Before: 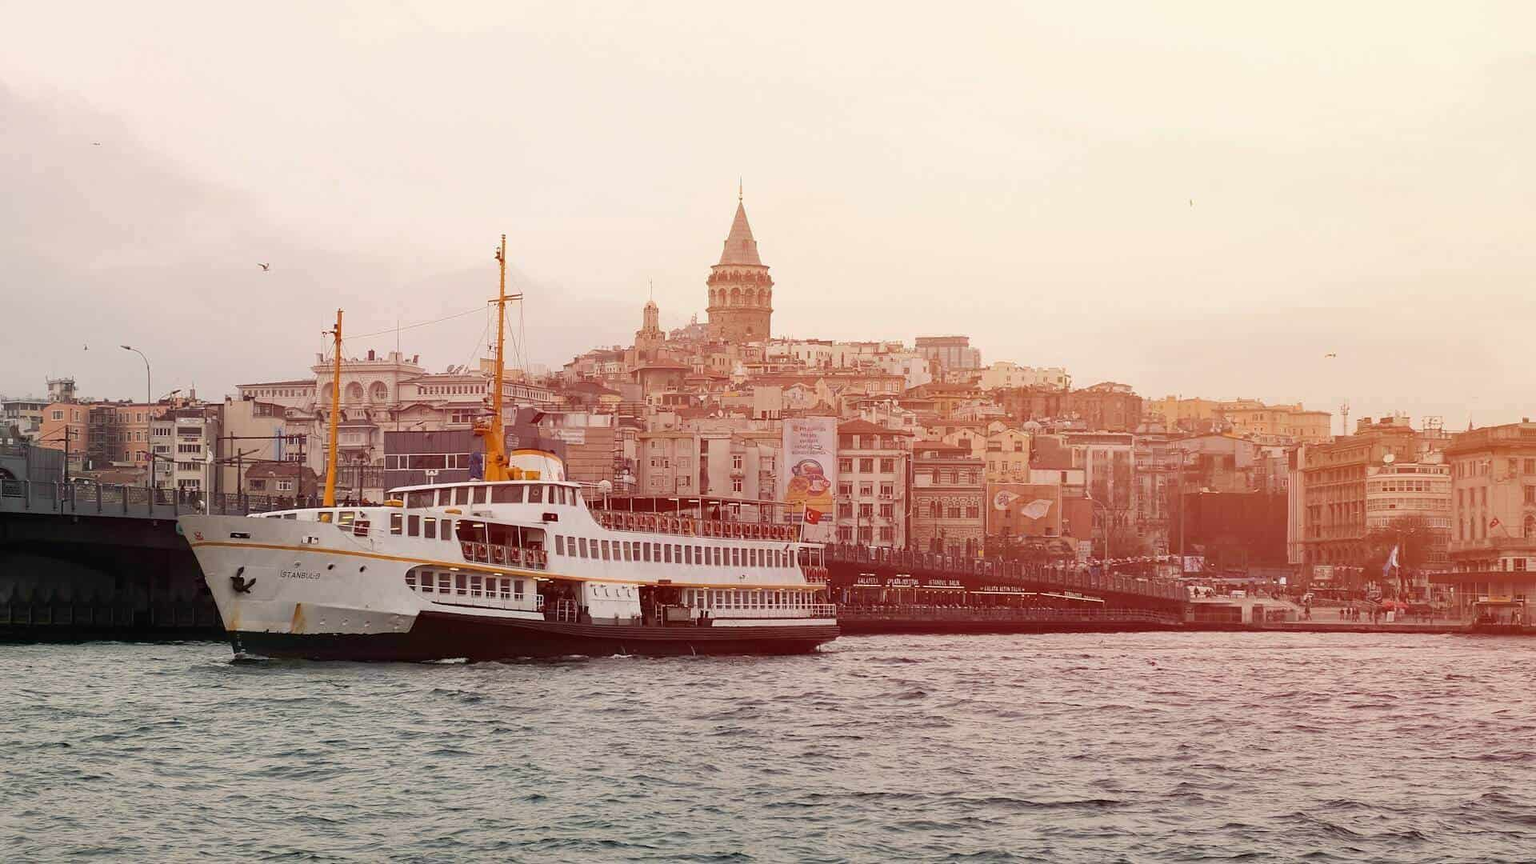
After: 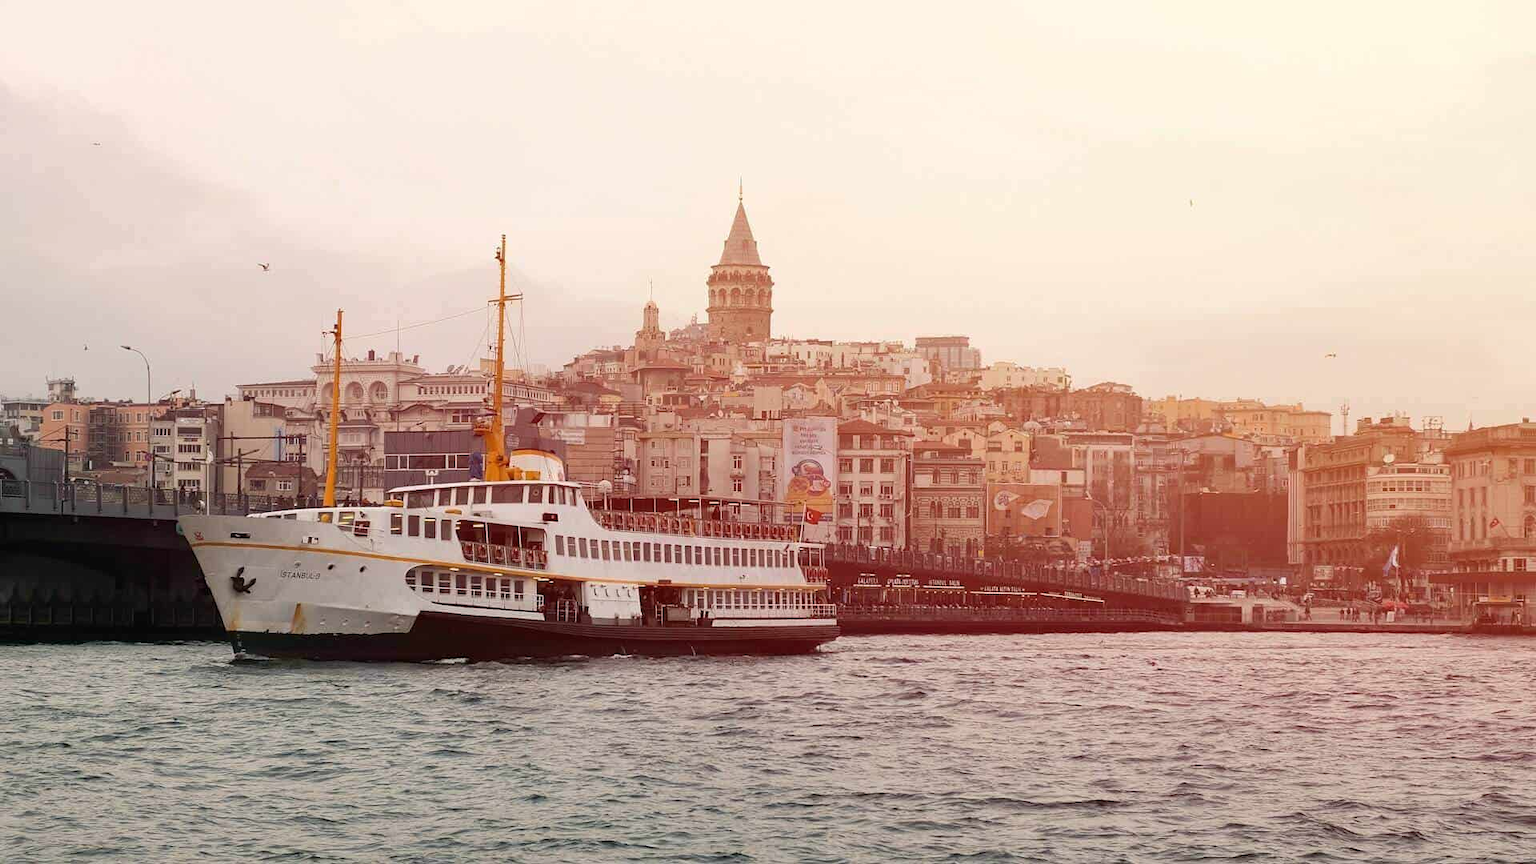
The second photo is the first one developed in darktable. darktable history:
levels: white 99.98%, levels [0, 0.492, 0.984]
